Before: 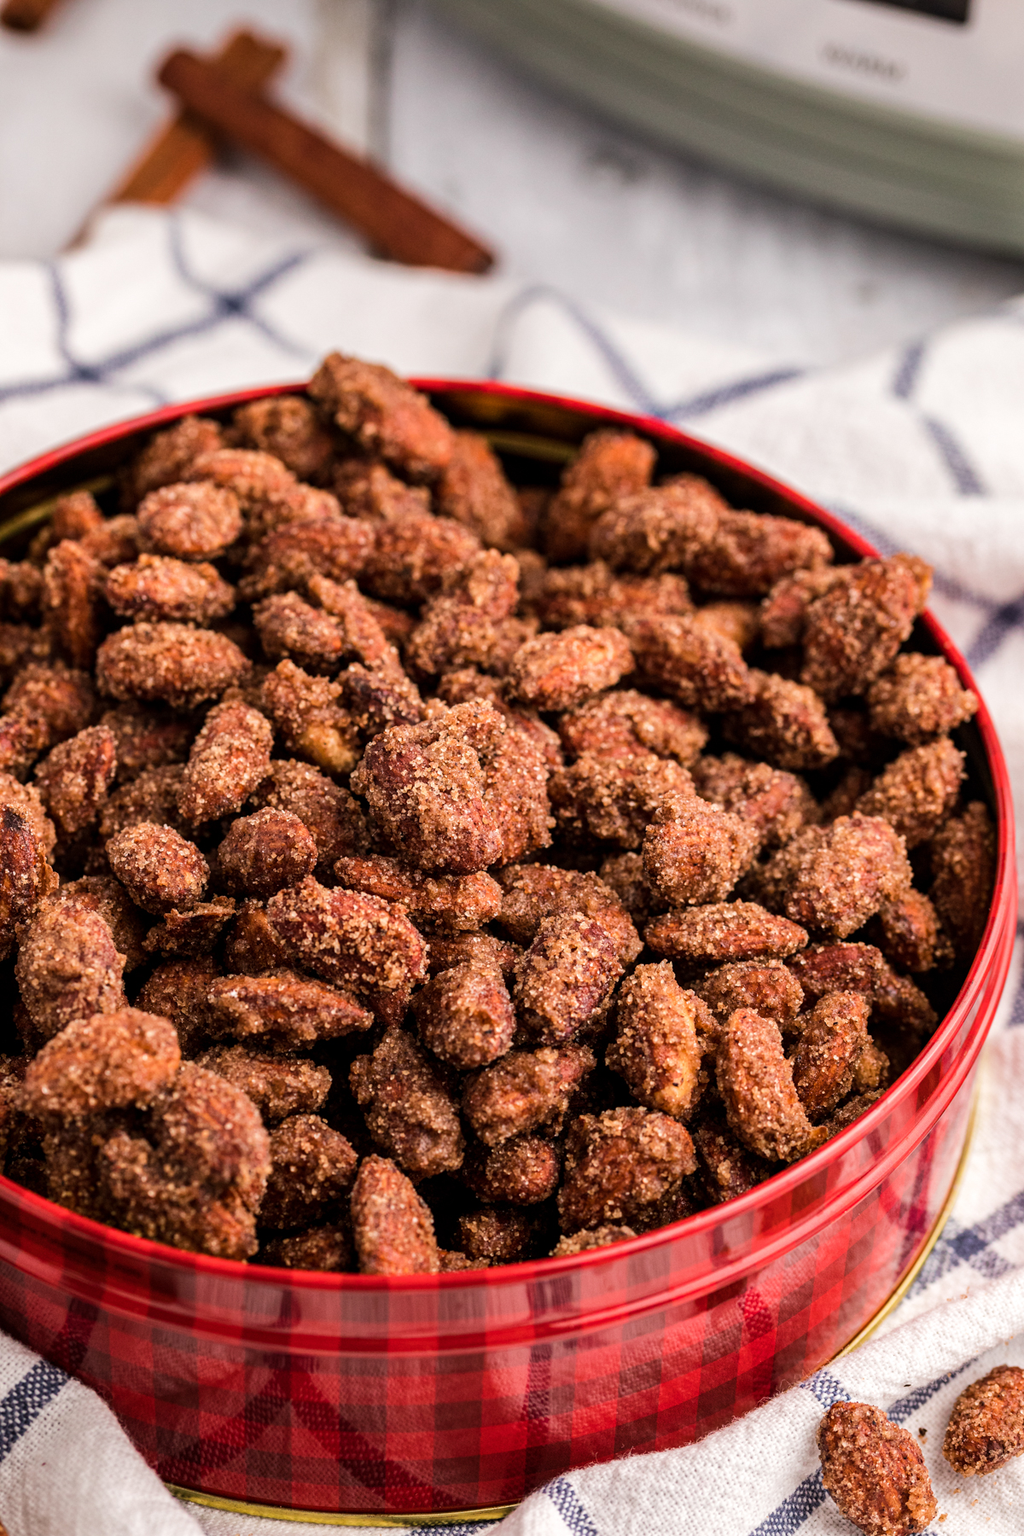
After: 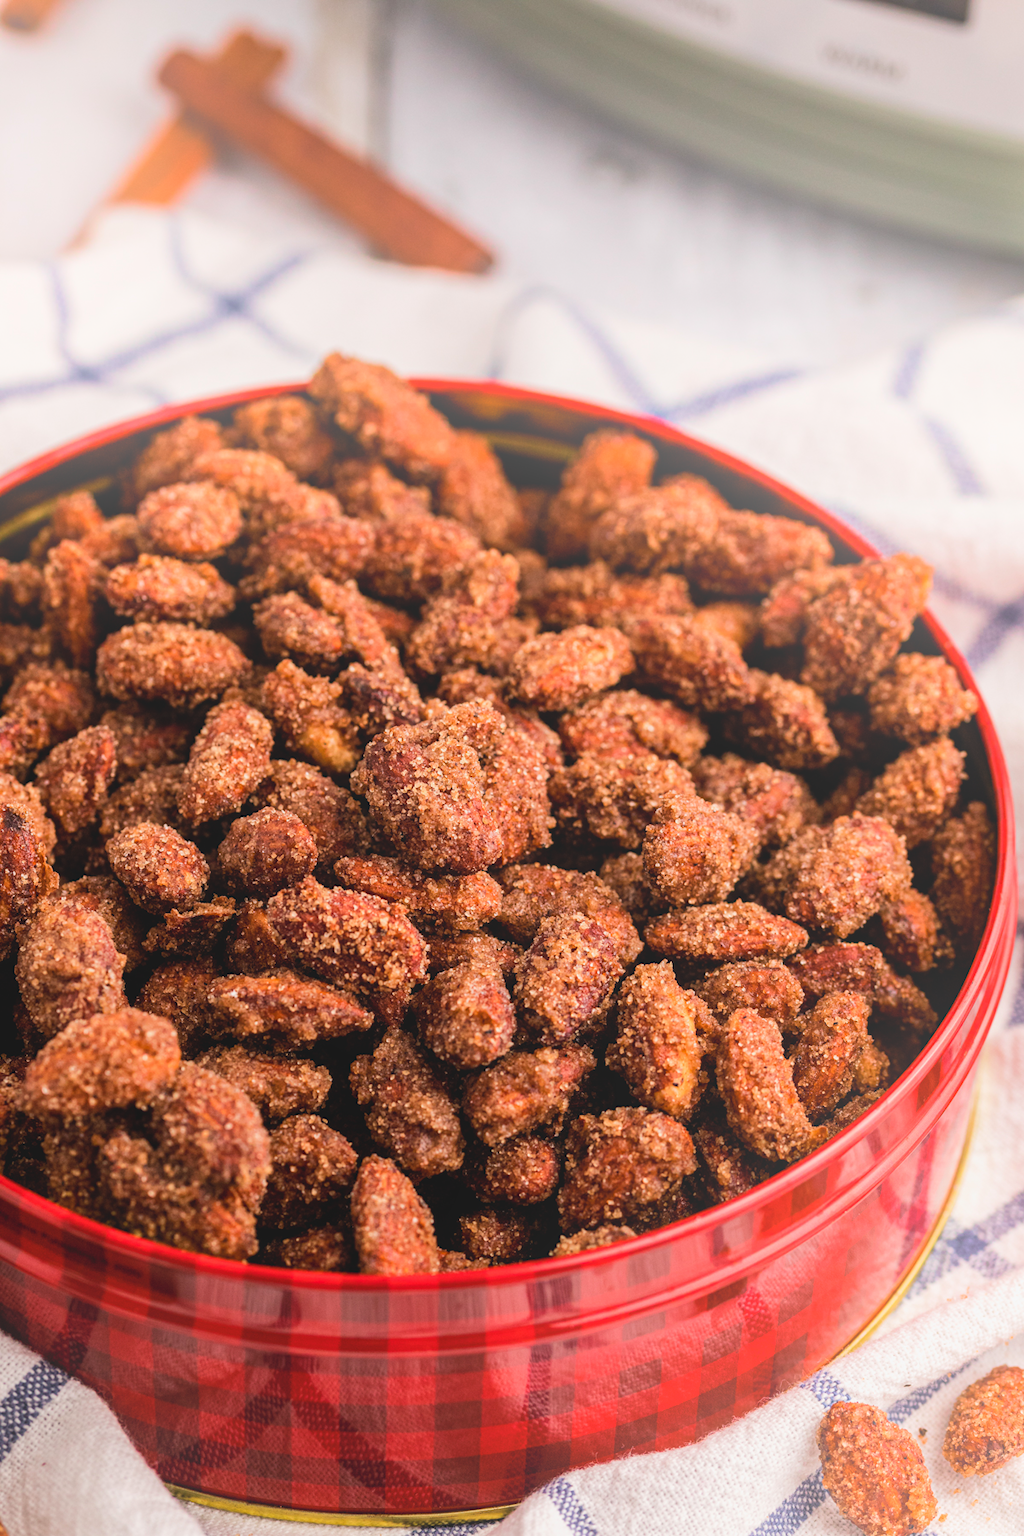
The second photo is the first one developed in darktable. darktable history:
bloom: size 40%
contrast brightness saturation: contrast -0.1, brightness 0.05, saturation 0.08
